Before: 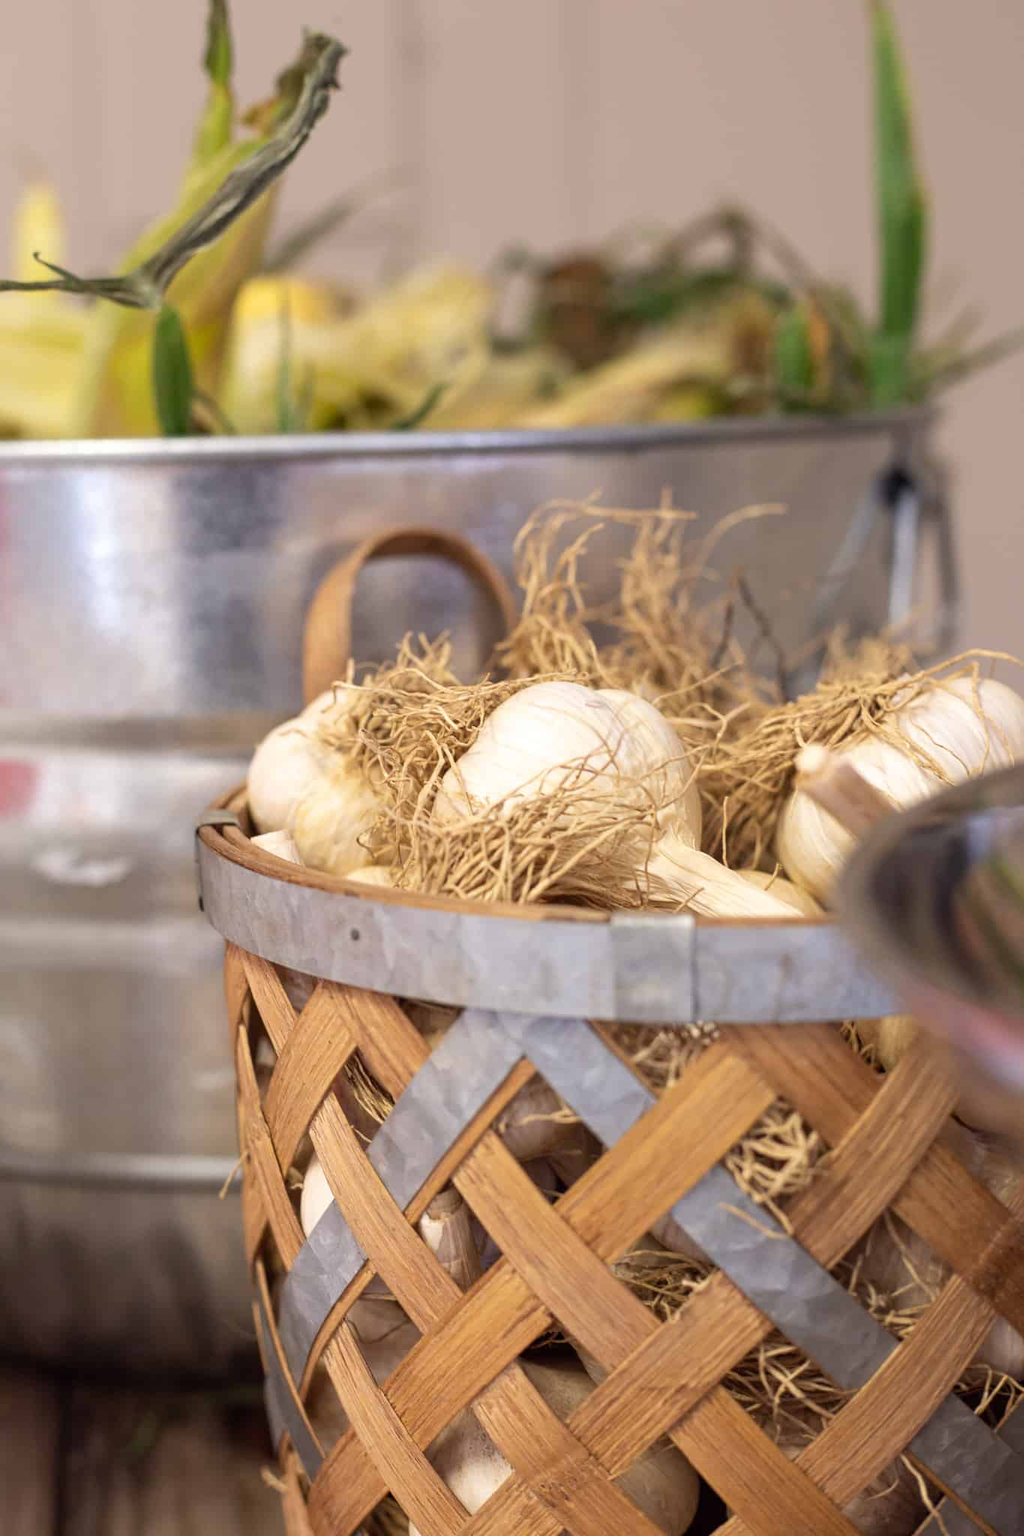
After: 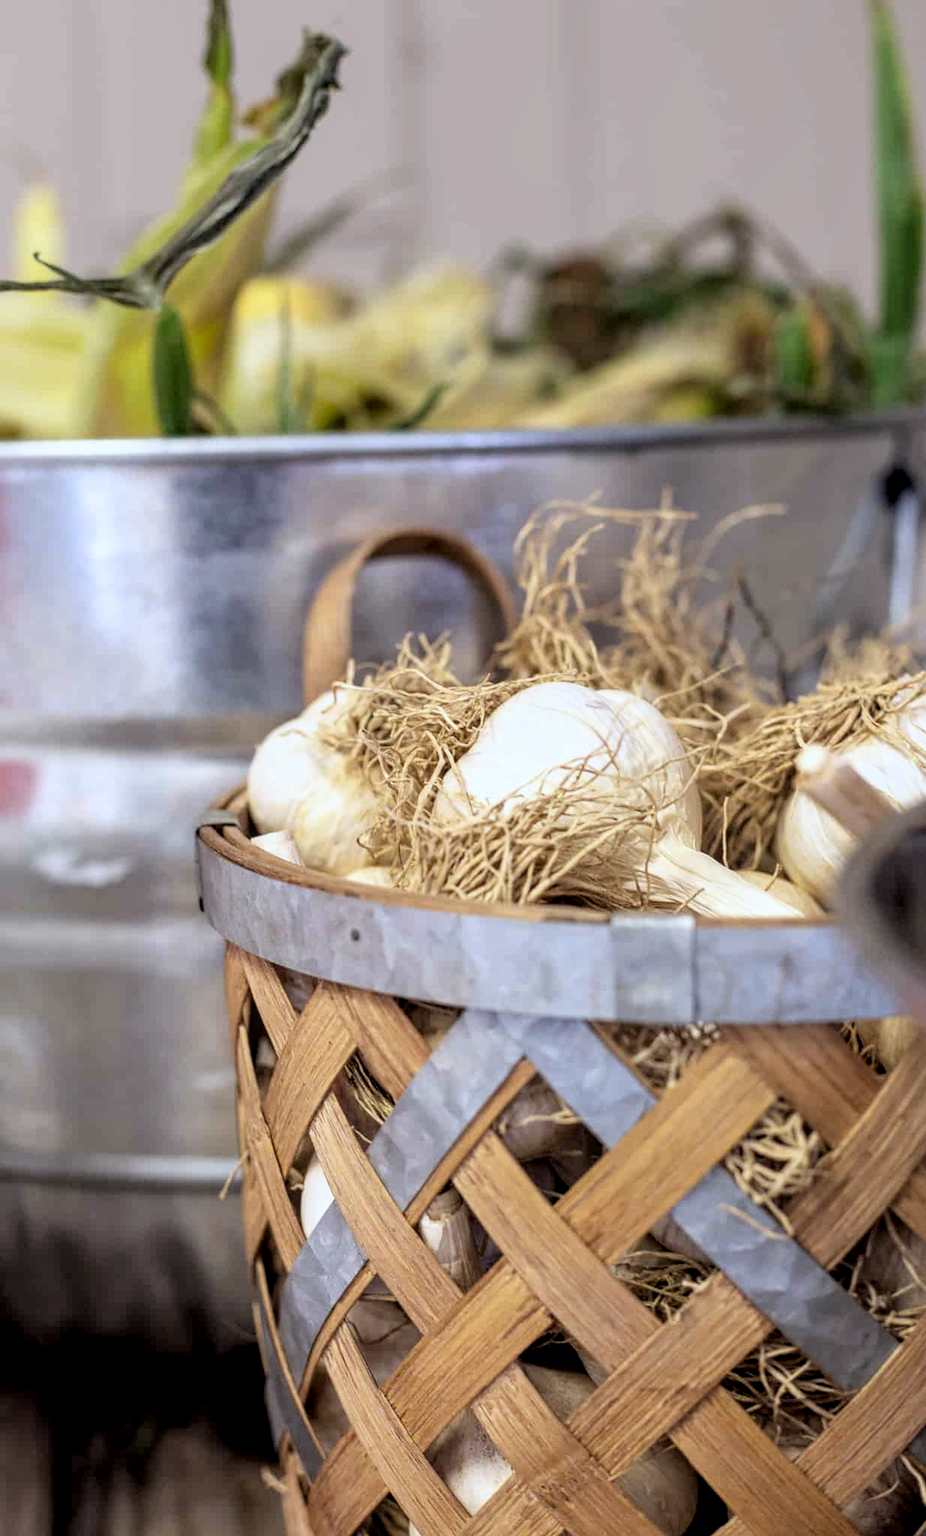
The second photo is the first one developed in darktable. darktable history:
crop: right 9.509%, bottom 0.031%
filmic rgb: black relative exposure -4.93 EV, white relative exposure 2.84 EV, hardness 3.72
local contrast: on, module defaults
white balance: red 0.924, blue 1.095
